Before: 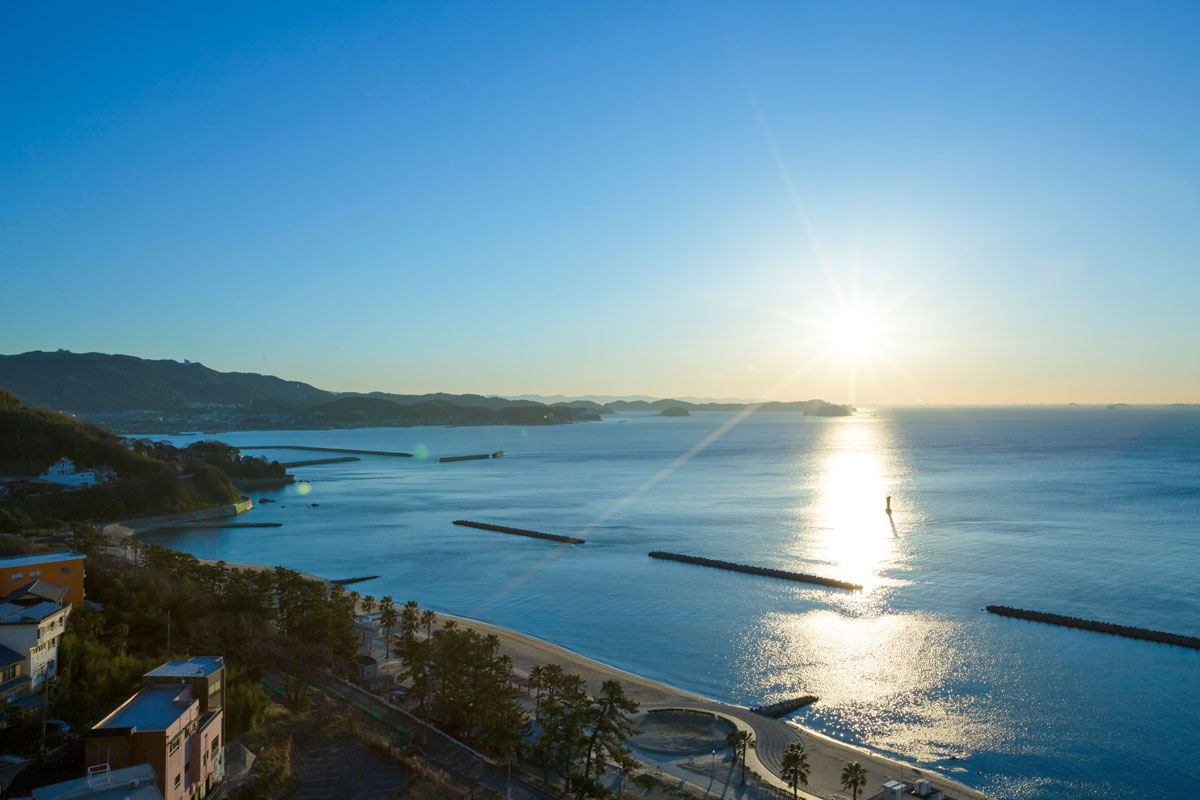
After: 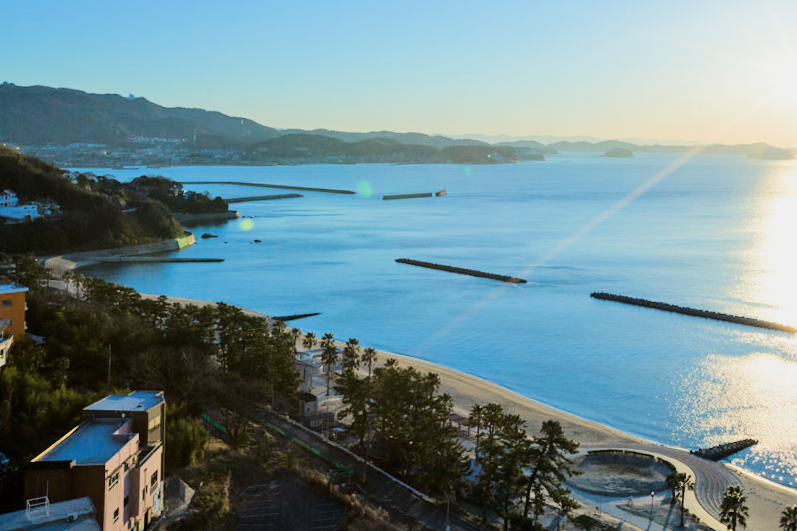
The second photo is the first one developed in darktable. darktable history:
tone equalizer: -7 EV 0.147 EV, -6 EV 0.609 EV, -5 EV 1.12 EV, -4 EV 1.35 EV, -3 EV 1.12 EV, -2 EV 0.6 EV, -1 EV 0.16 EV, edges refinement/feathering 500, mask exposure compensation -1.57 EV, preserve details no
crop and rotate: angle -0.807°, left 3.716%, top 32.209%, right 28.422%
filmic rgb: black relative exposure -11.4 EV, white relative exposure 3.23 EV, threshold 3.04 EV, hardness 6.76, enable highlight reconstruction true
